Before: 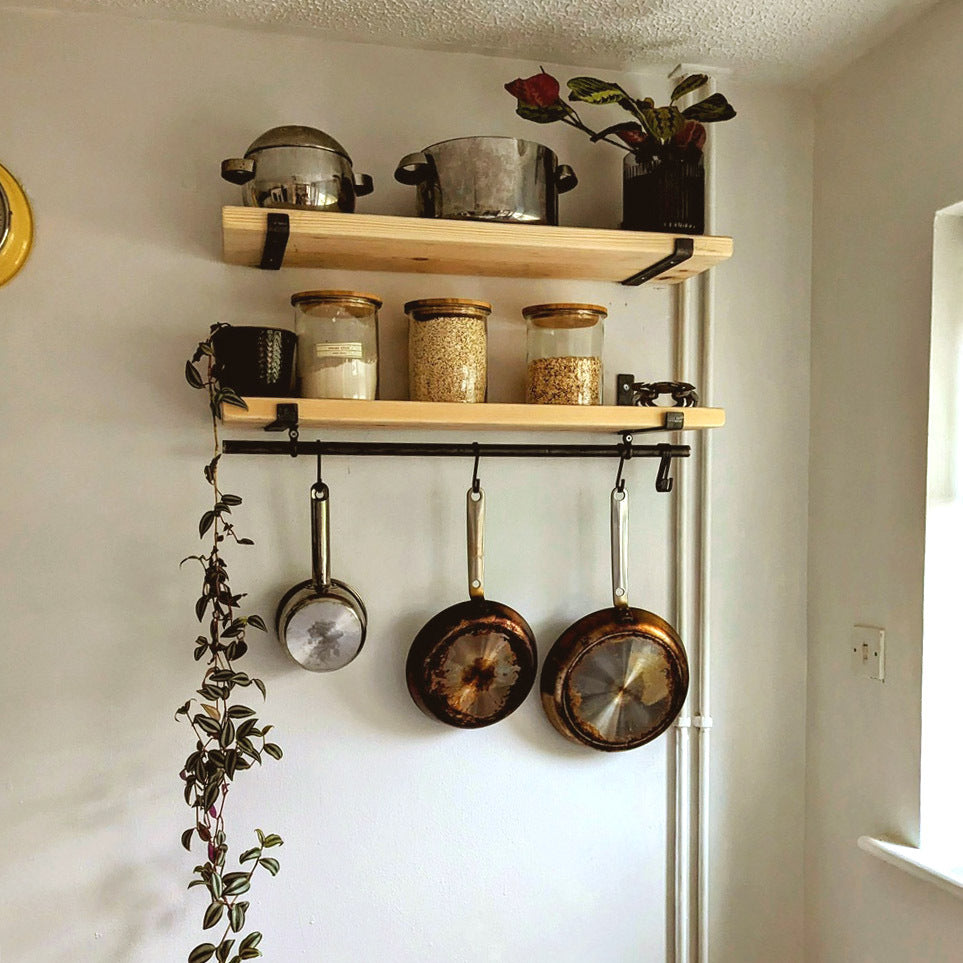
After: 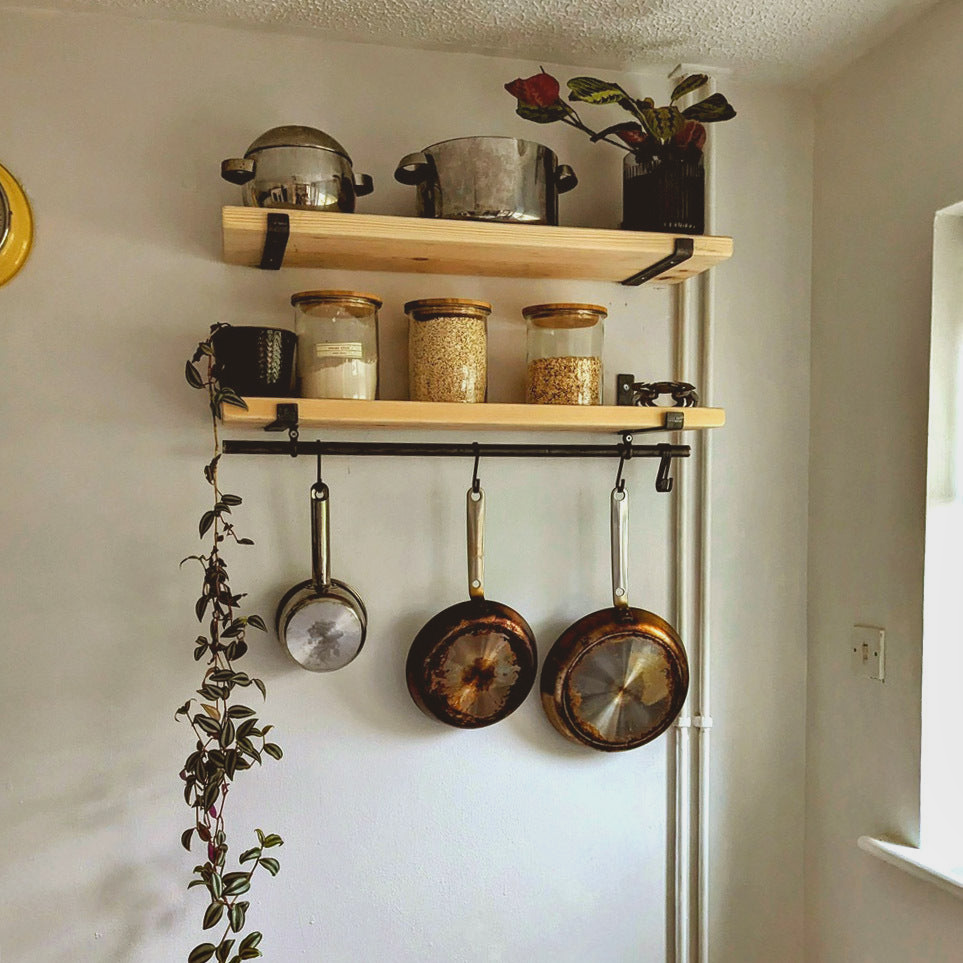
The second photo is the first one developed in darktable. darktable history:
shadows and highlights: low approximation 0.01, soften with gaussian
contrast brightness saturation: contrast -0.111
